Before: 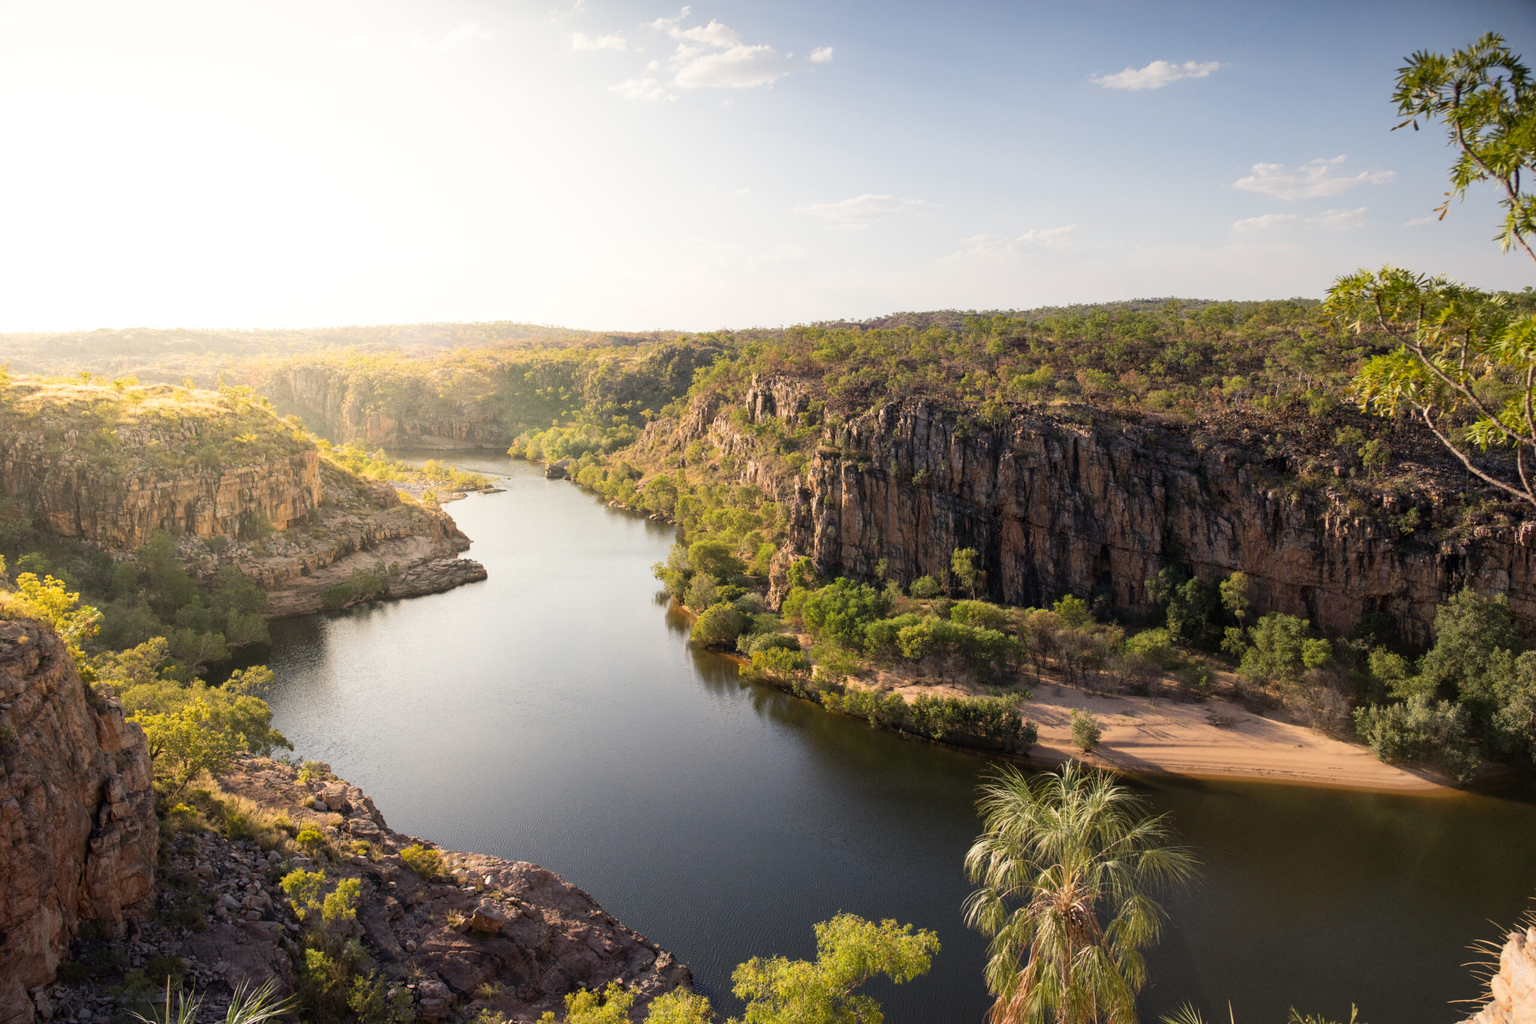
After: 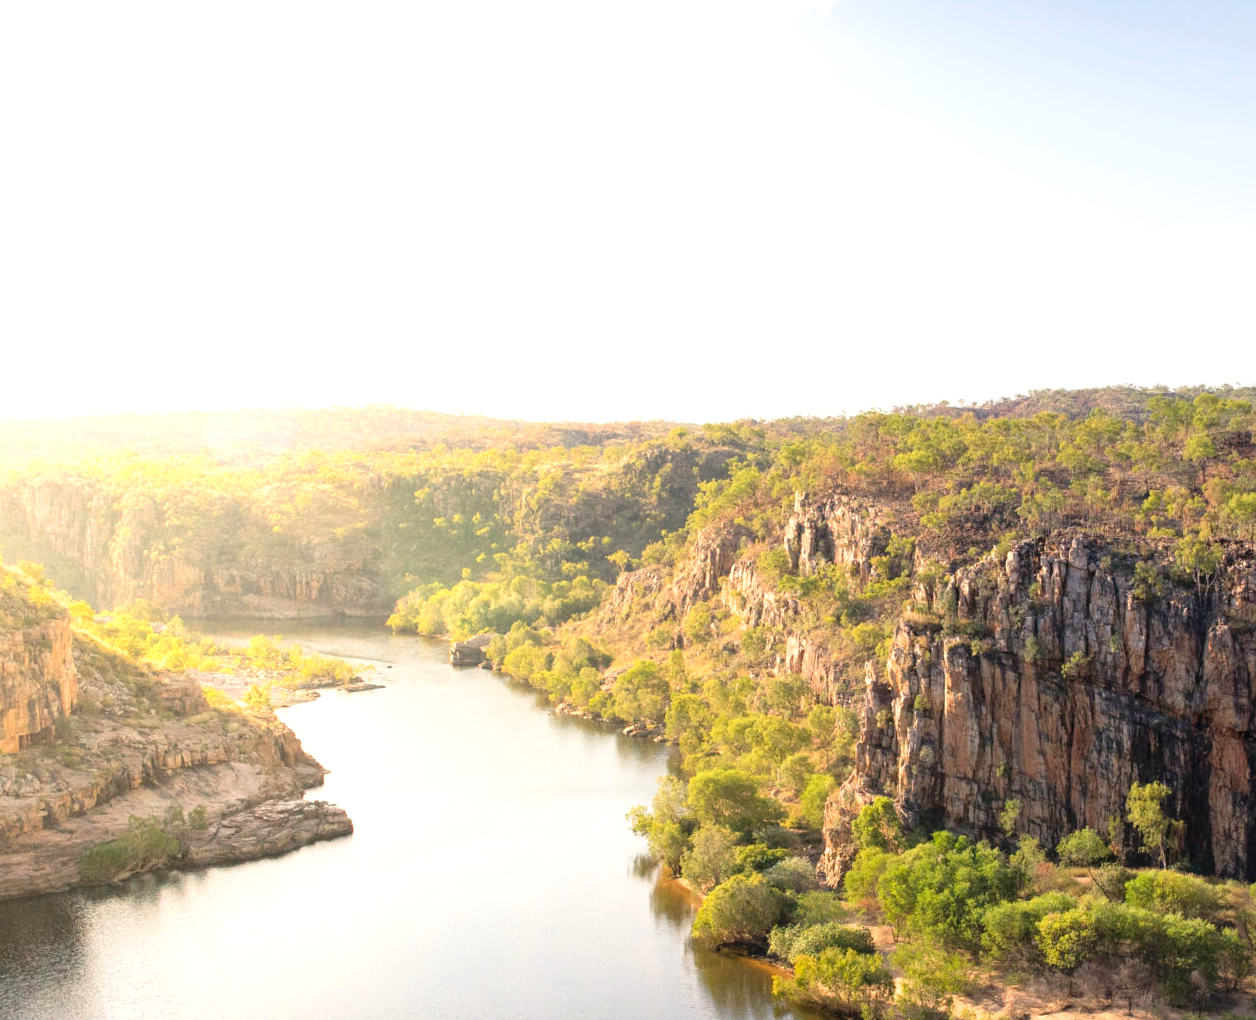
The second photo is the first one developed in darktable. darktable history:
levels: white 90.72%, levels [0, 0.43, 0.984]
crop: left 17.941%, top 7.706%, right 32.975%, bottom 32.525%
tone equalizer: -8 EV -0.426 EV, -7 EV -0.408 EV, -6 EV -0.347 EV, -5 EV -0.246 EV, -3 EV 0.231 EV, -2 EV 0.31 EV, -1 EV 0.414 EV, +0 EV 0.435 EV
